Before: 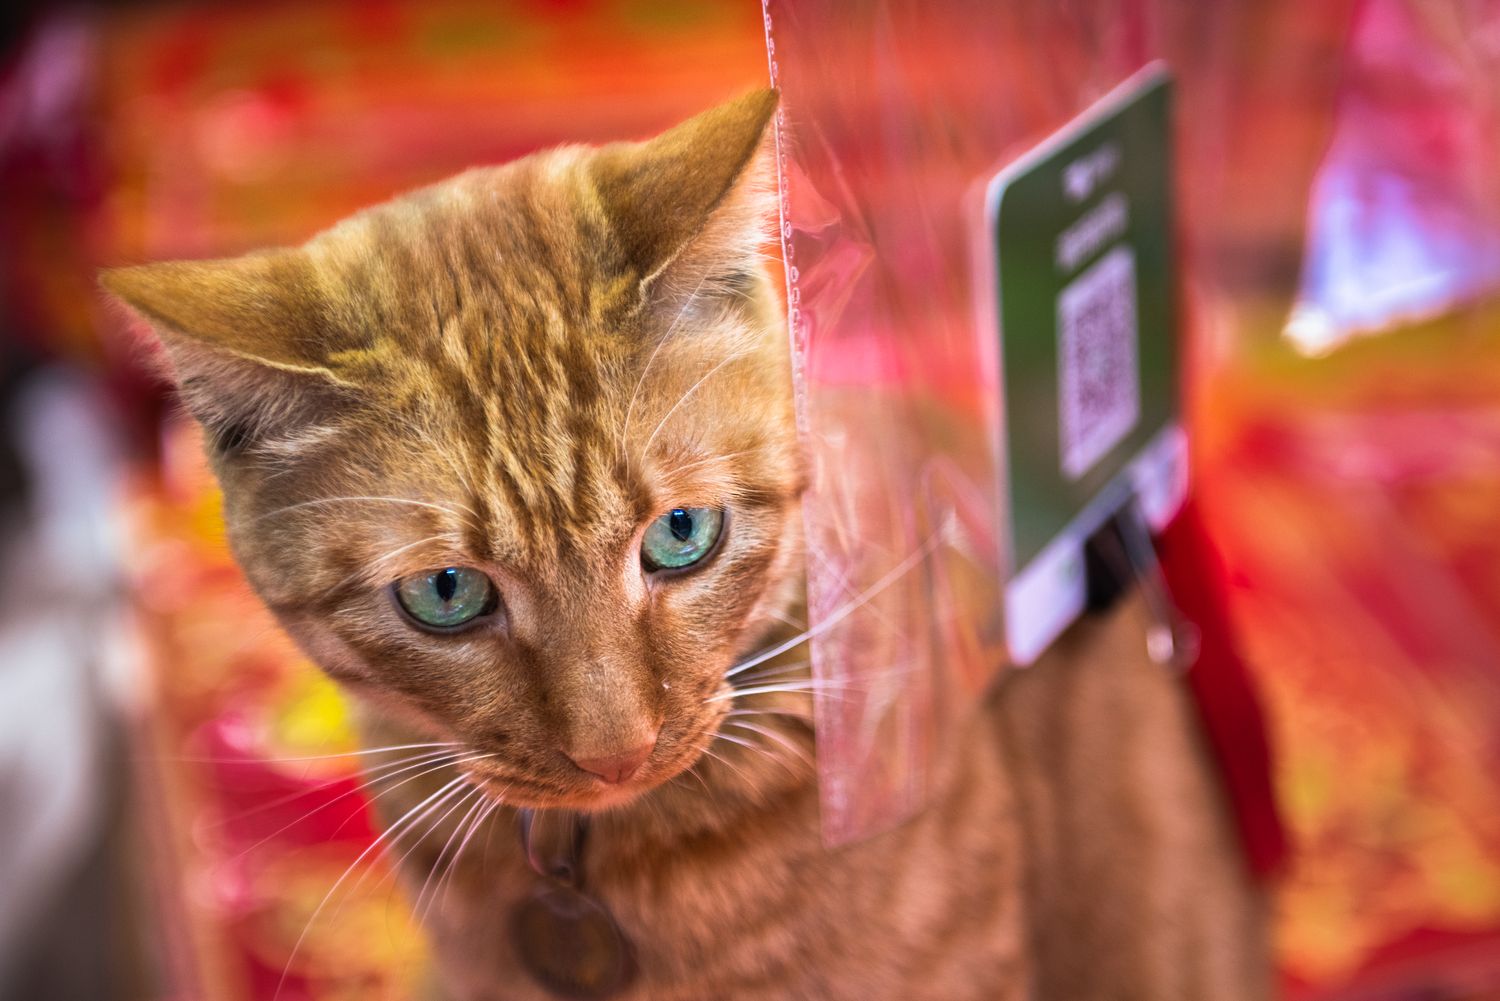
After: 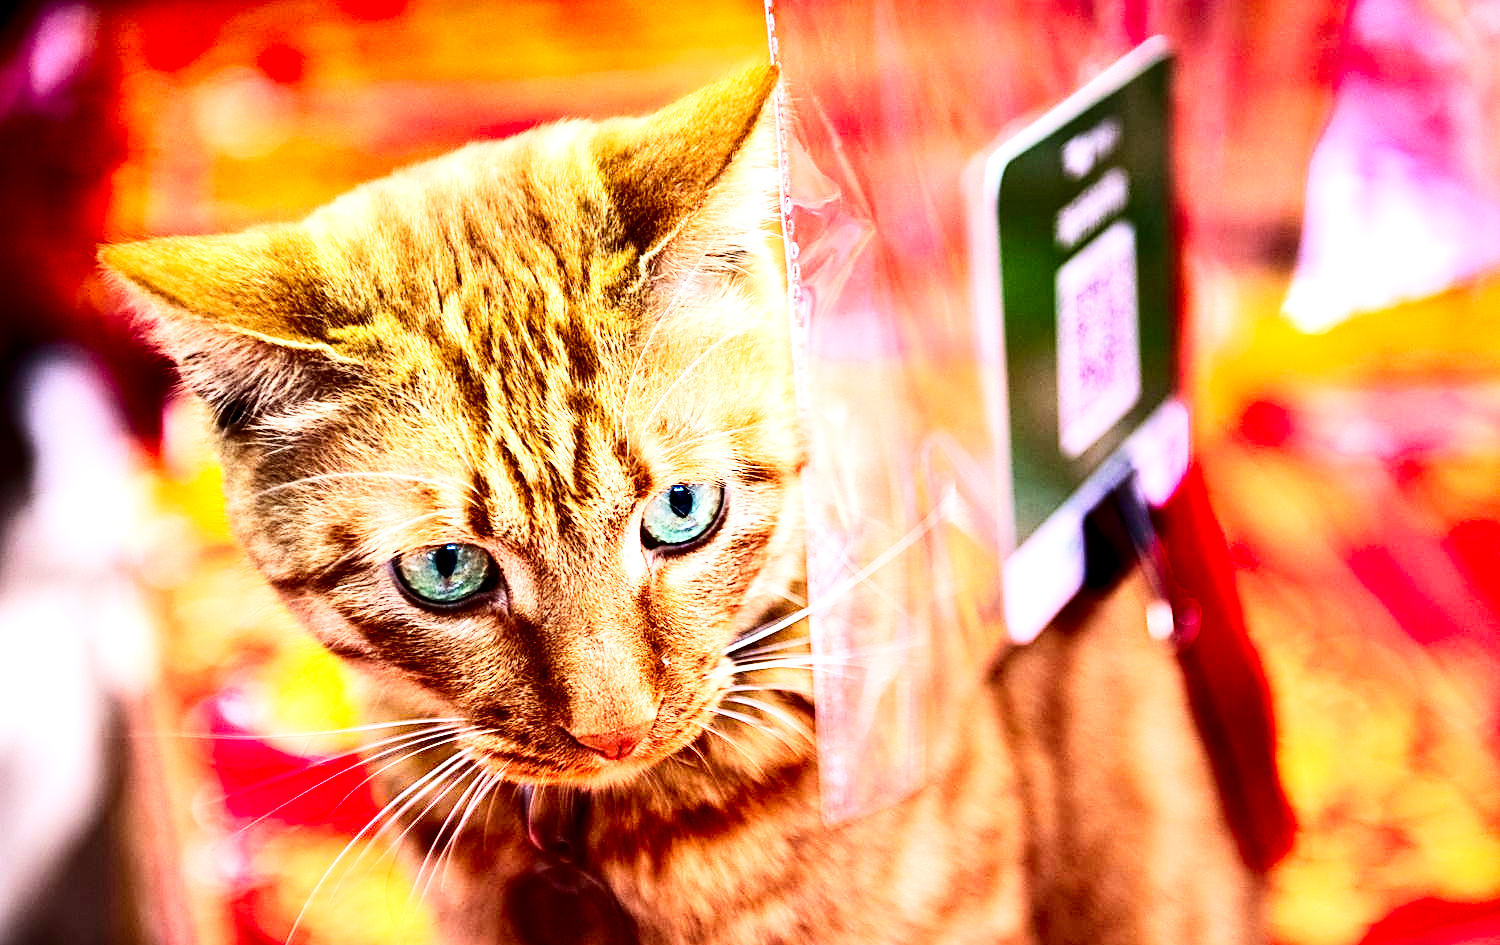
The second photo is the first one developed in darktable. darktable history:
crop and rotate: top 2.401%, bottom 3.113%
contrast equalizer: y [[0.506, 0.531, 0.562, 0.606, 0.638, 0.669], [0.5 ×6], [0.5 ×6], [0 ×6], [0 ×6]], mix 0.187
local contrast: highlights 104%, shadows 101%, detail 120%, midtone range 0.2
exposure: black level correction 0, exposure 0.95 EV, compensate exposure bias true, compensate highlight preservation false
sharpen: on, module defaults
contrast brightness saturation: contrast 0.316, brightness -0.076, saturation 0.17
base curve: curves: ch0 [(0, 0) (0.007, 0.004) (0.027, 0.03) (0.046, 0.07) (0.207, 0.54) (0.442, 0.872) (0.673, 0.972) (1, 1)], preserve colors none
